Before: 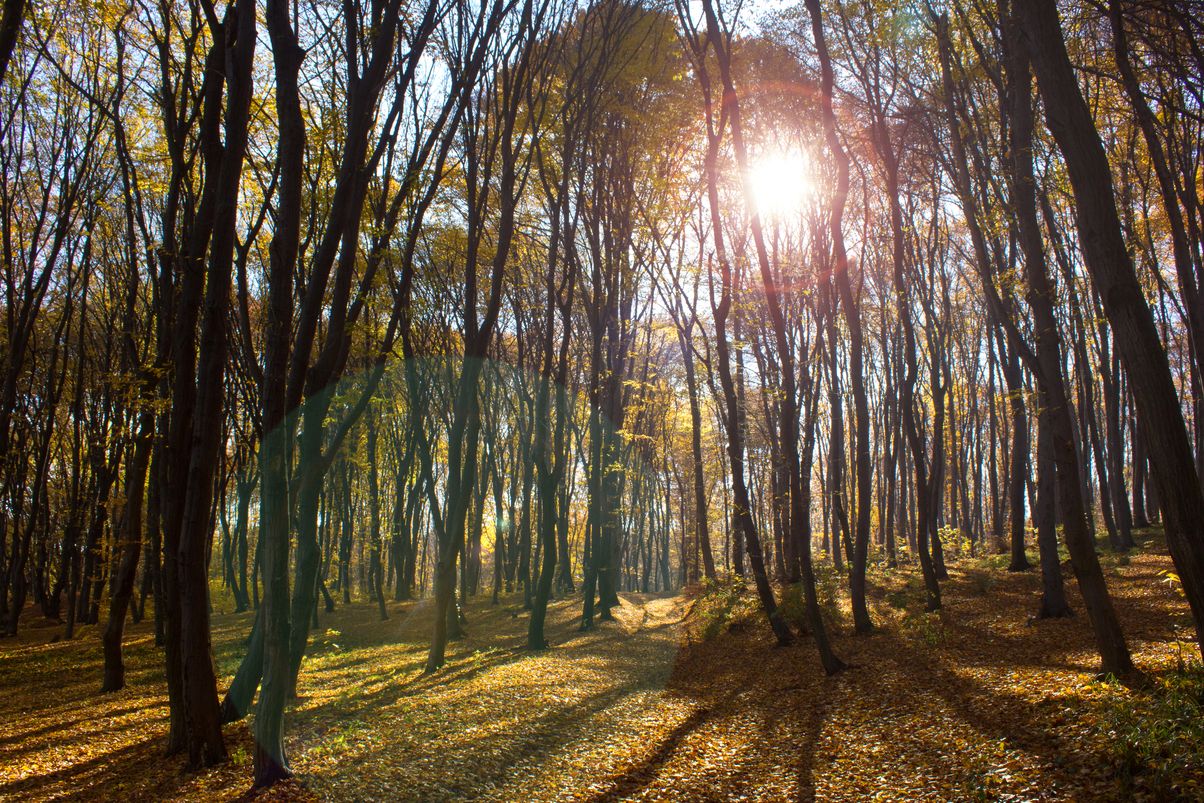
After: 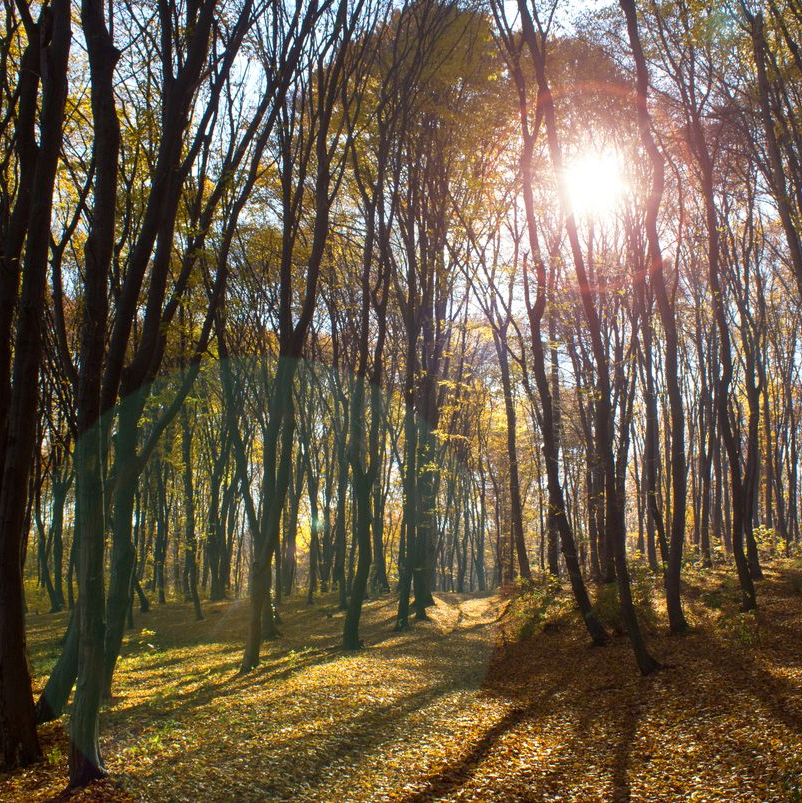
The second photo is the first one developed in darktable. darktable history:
crop: left 15.419%, right 17.89%
